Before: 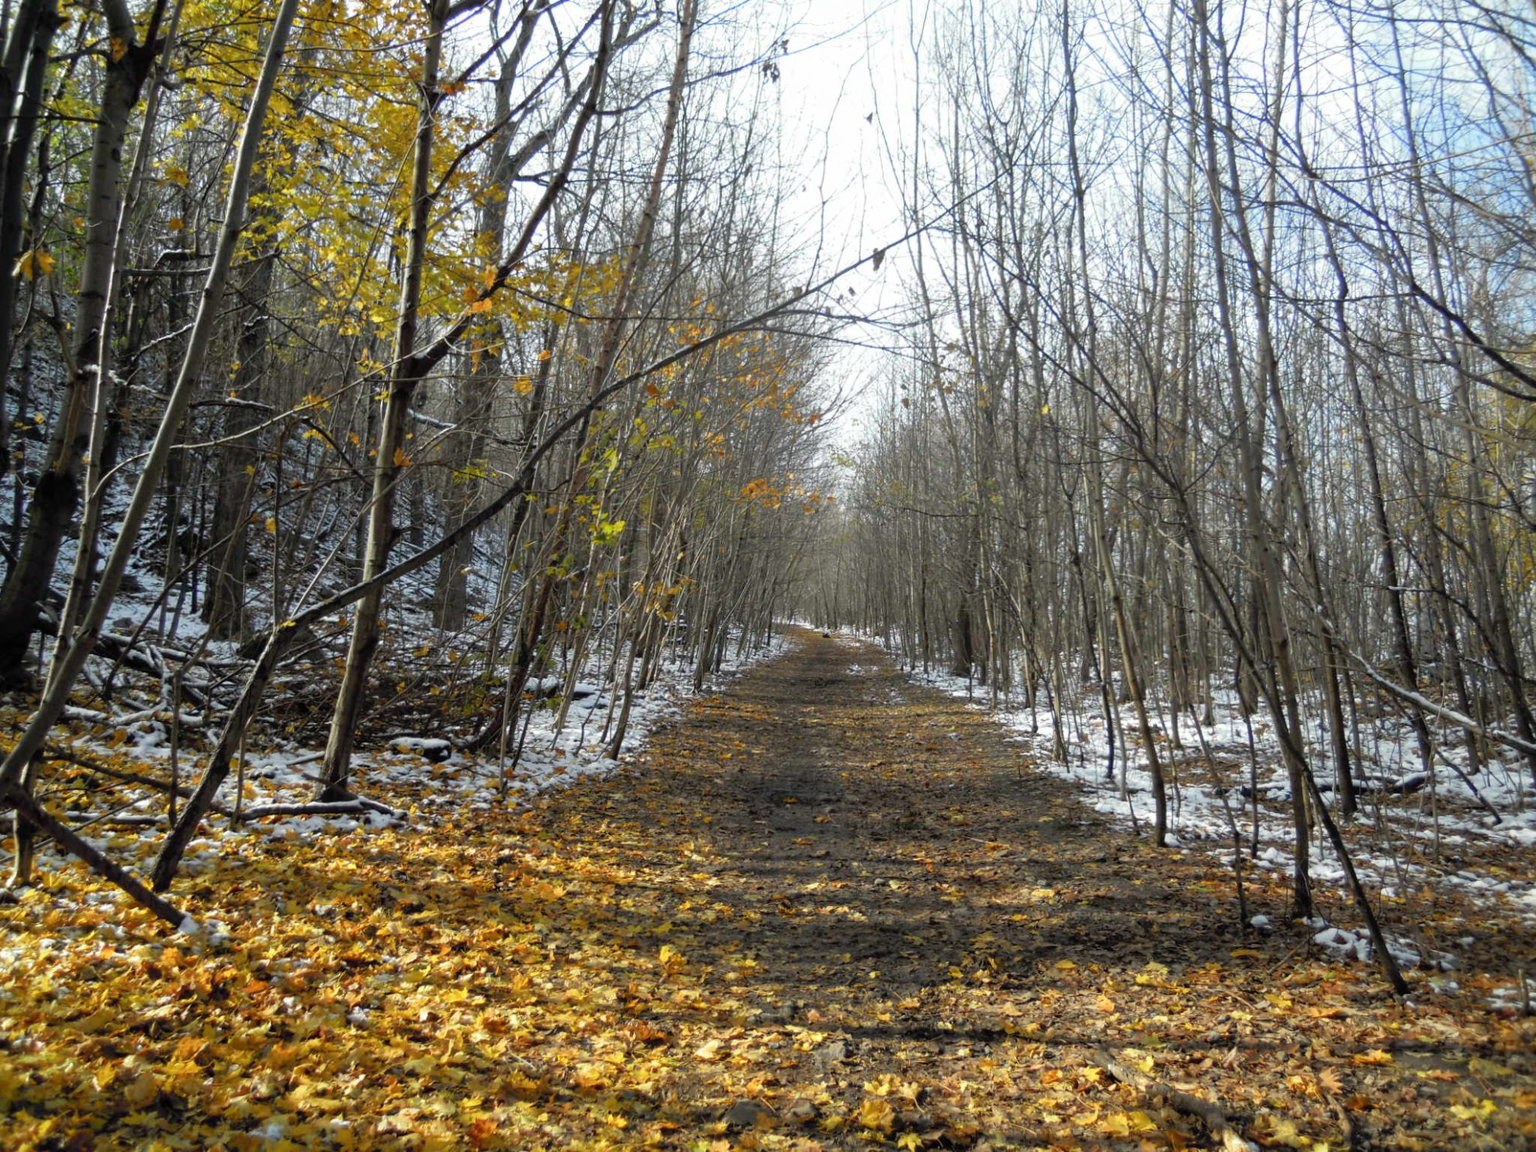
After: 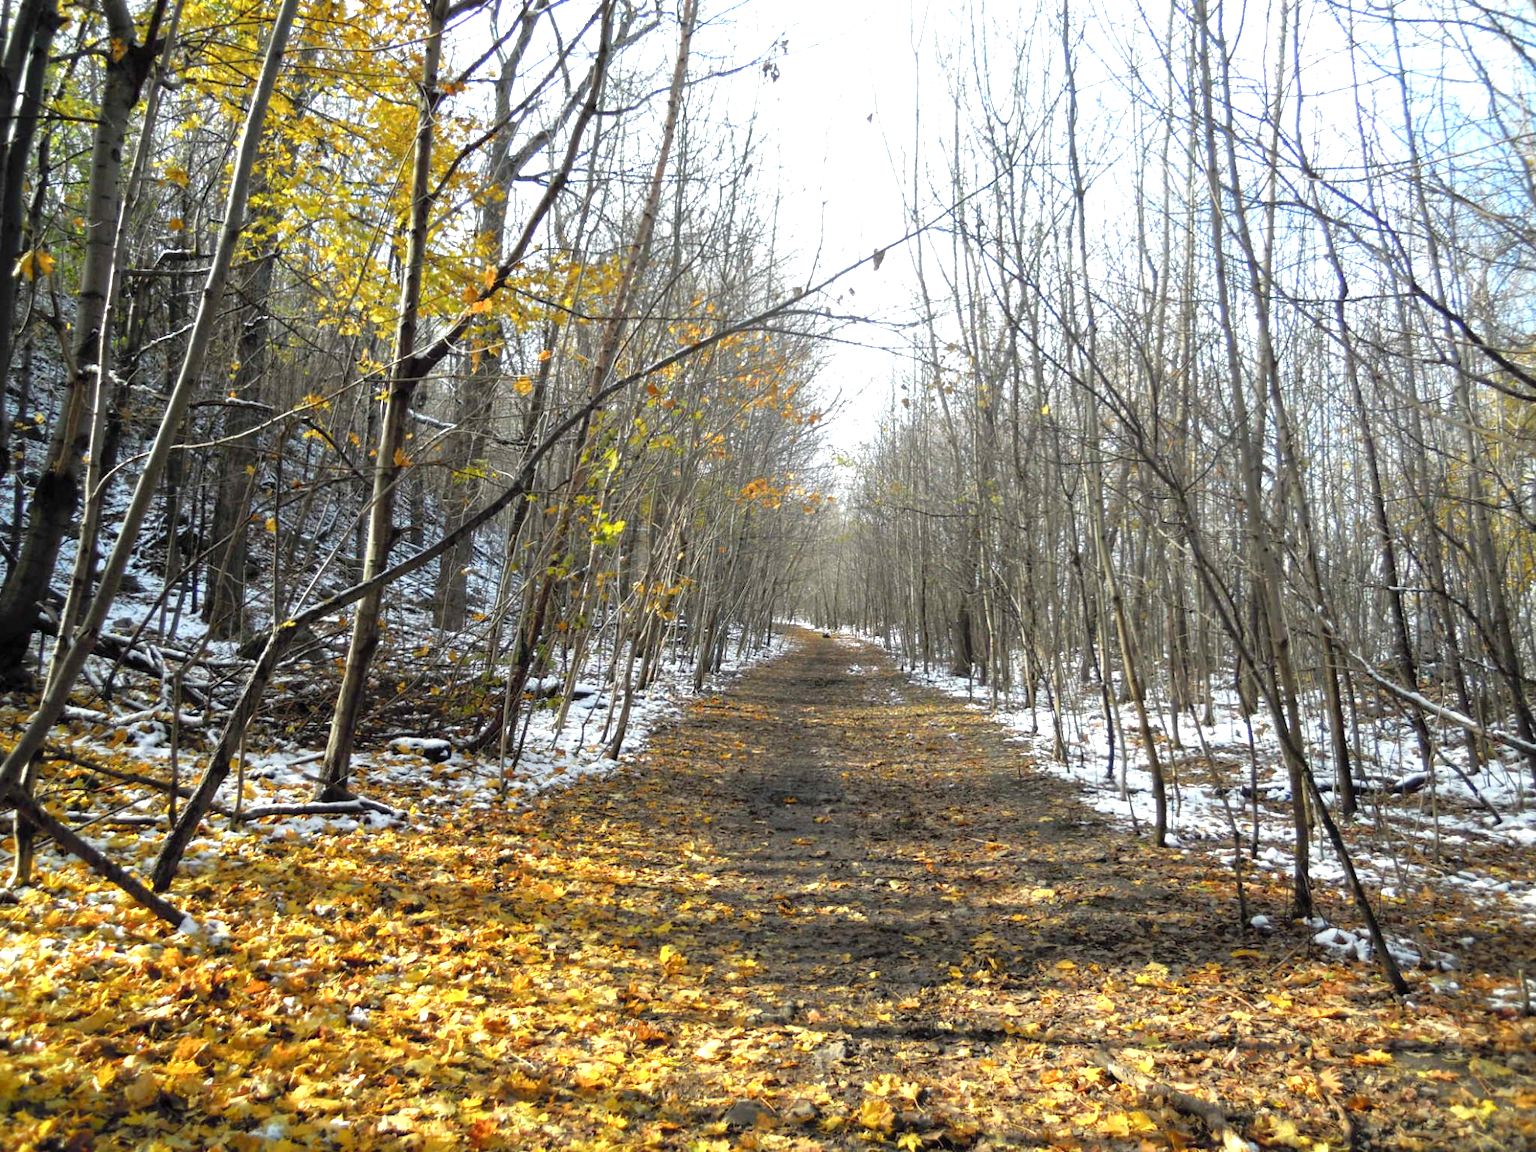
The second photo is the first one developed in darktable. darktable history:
exposure: exposure 0.755 EV, compensate highlight preservation false
tone equalizer: on, module defaults
